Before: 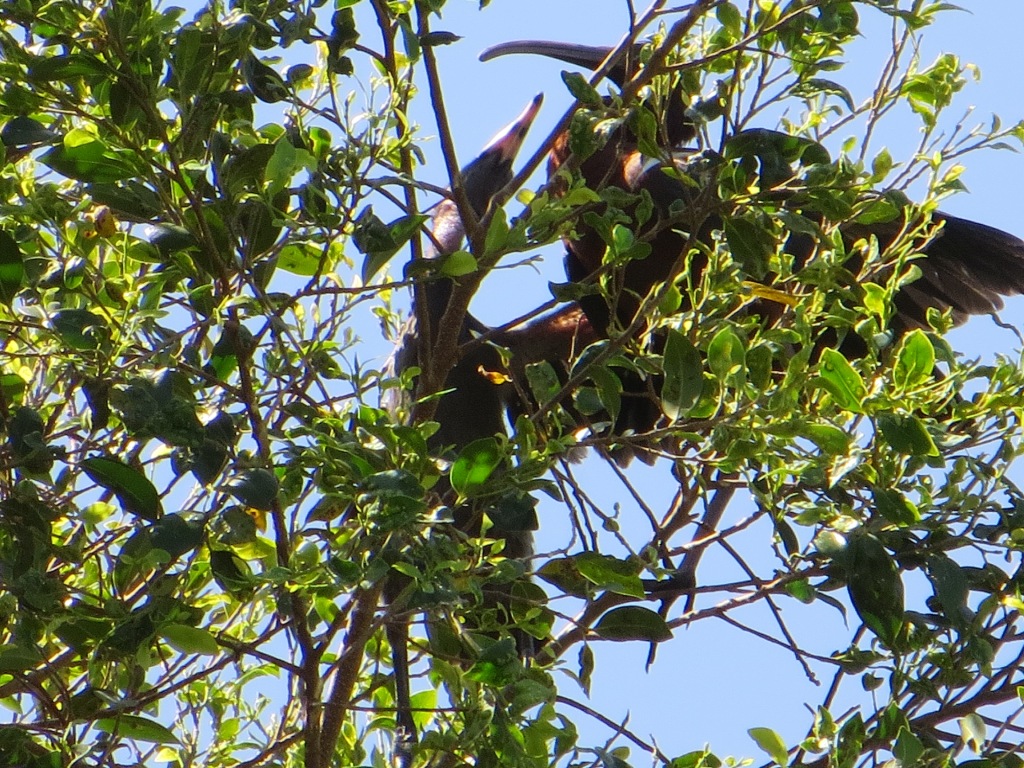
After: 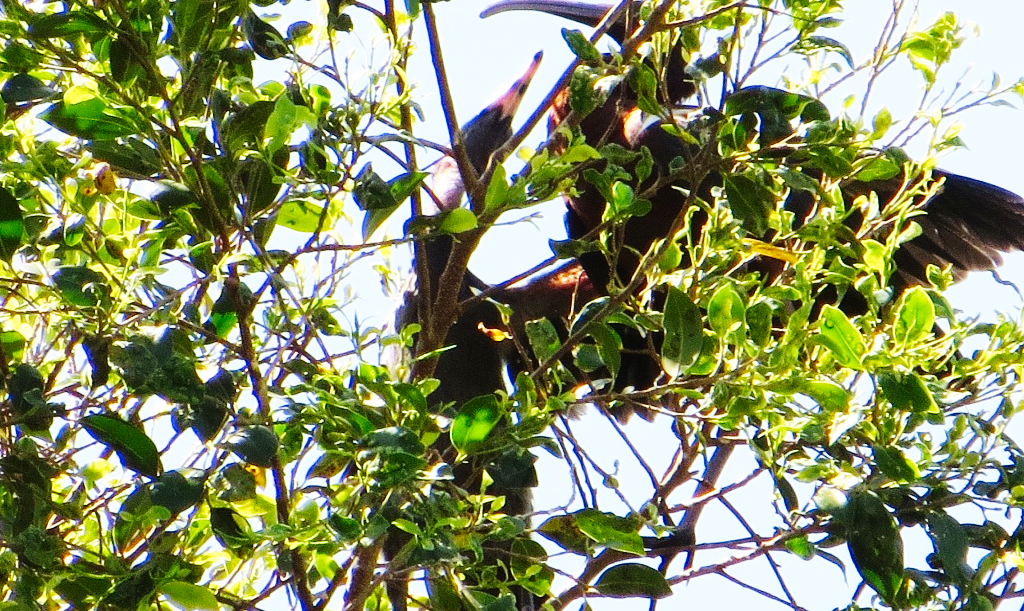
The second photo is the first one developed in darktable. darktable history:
base curve: curves: ch0 [(0, 0.003) (0.001, 0.002) (0.006, 0.004) (0.02, 0.022) (0.048, 0.086) (0.094, 0.234) (0.162, 0.431) (0.258, 0.629) (0.385, 0.8) (0.548, 0.918) (0.751, 0.988) (1, 1)], preserve colors none
crop and rotate: top 5.665%, bottom 14.758%
